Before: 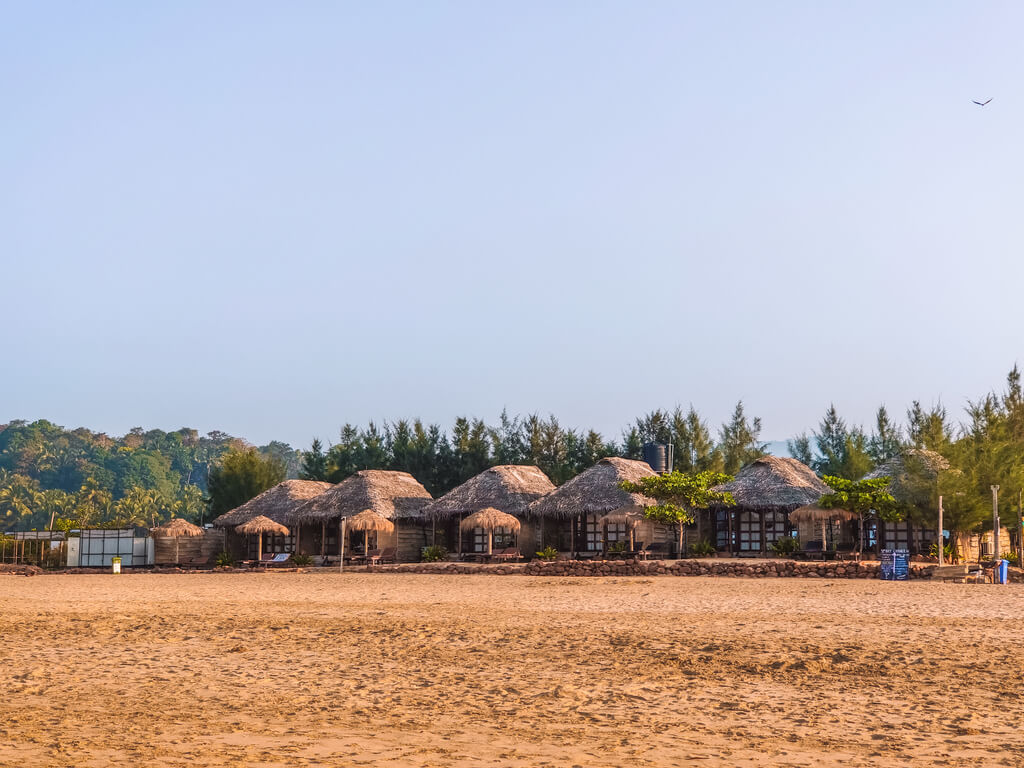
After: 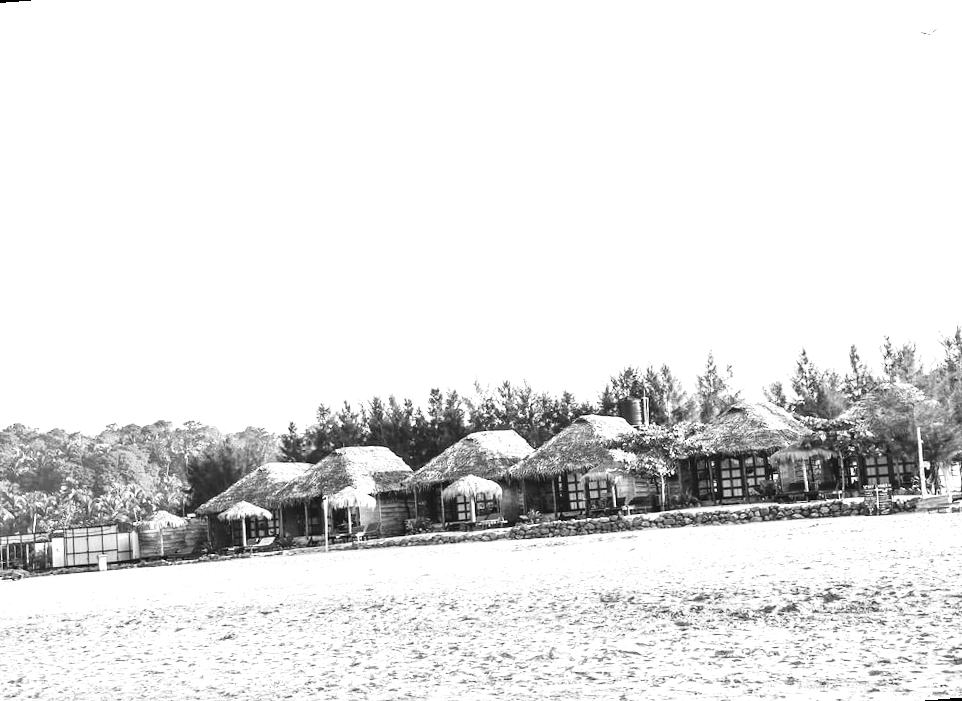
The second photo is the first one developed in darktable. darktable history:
exposure: black level correction 0, exposure 1.5 EV, compensate exposure bias true, compensate highlight preservation false
monochrome: a -3.63, b -0.465
rotate and perspective: rotation -4.57°, crop left 0.054, crop right 0.944, crop top 0.087, crop bottom 0.914
contrast brightness saturation: contrast 0.22
